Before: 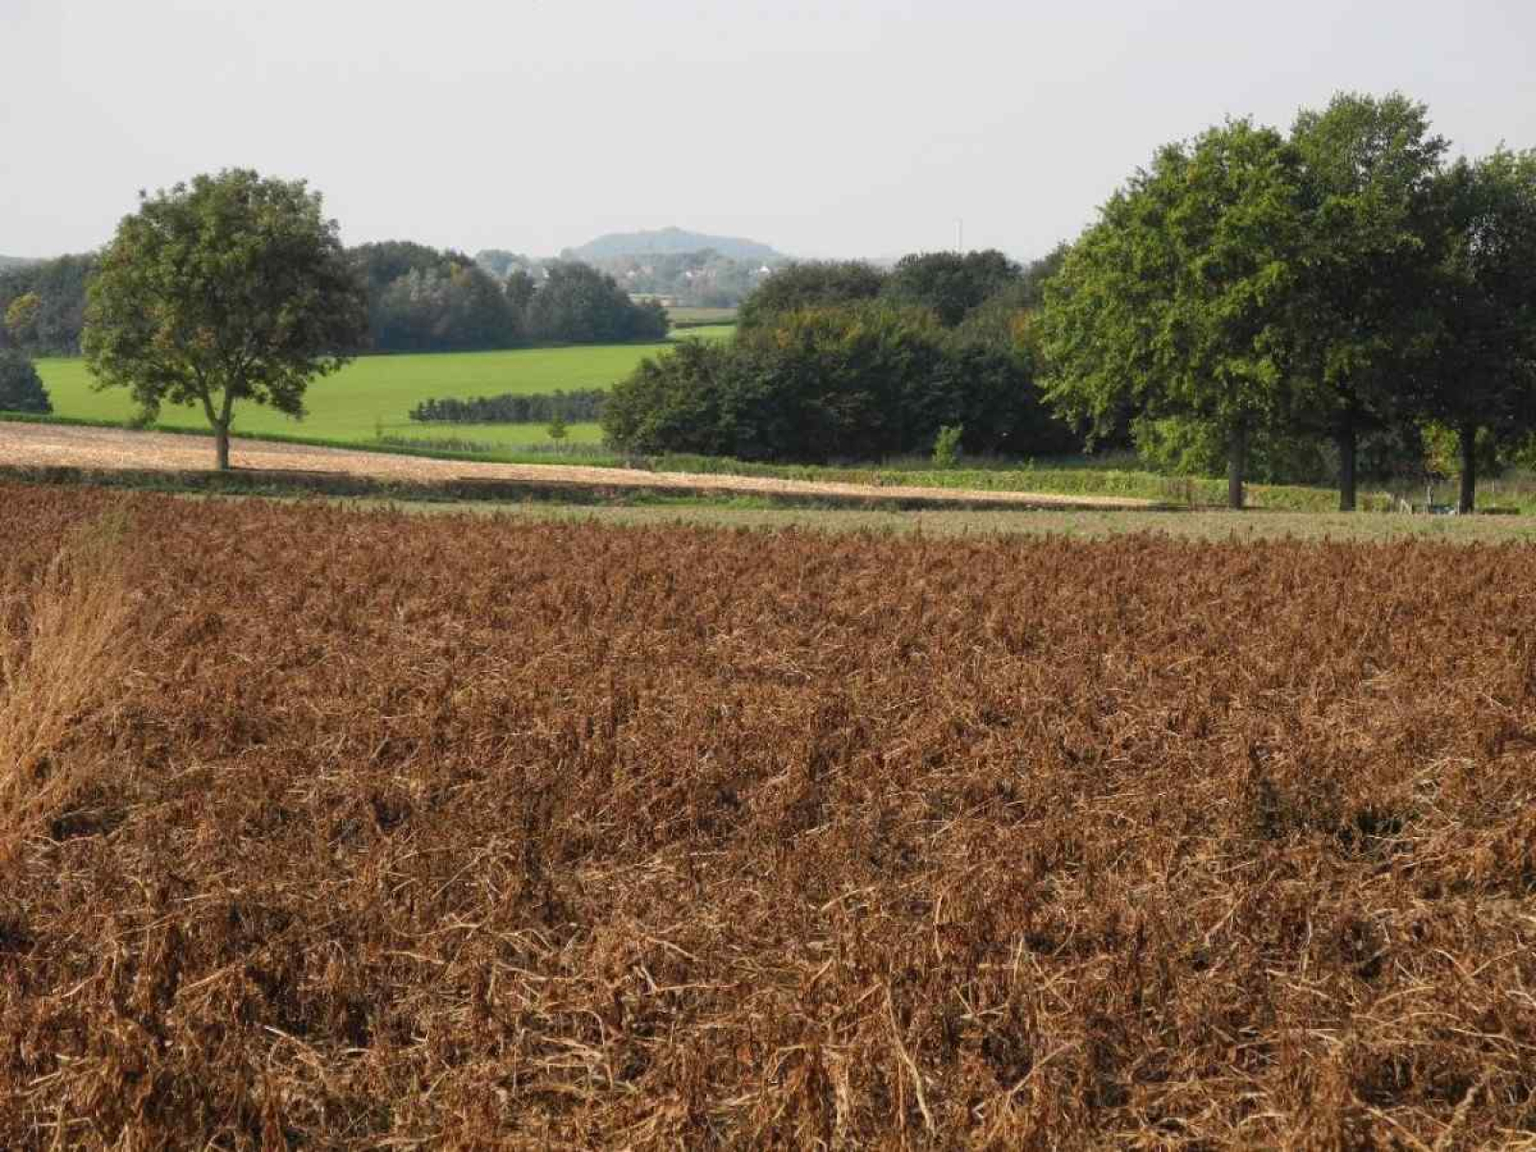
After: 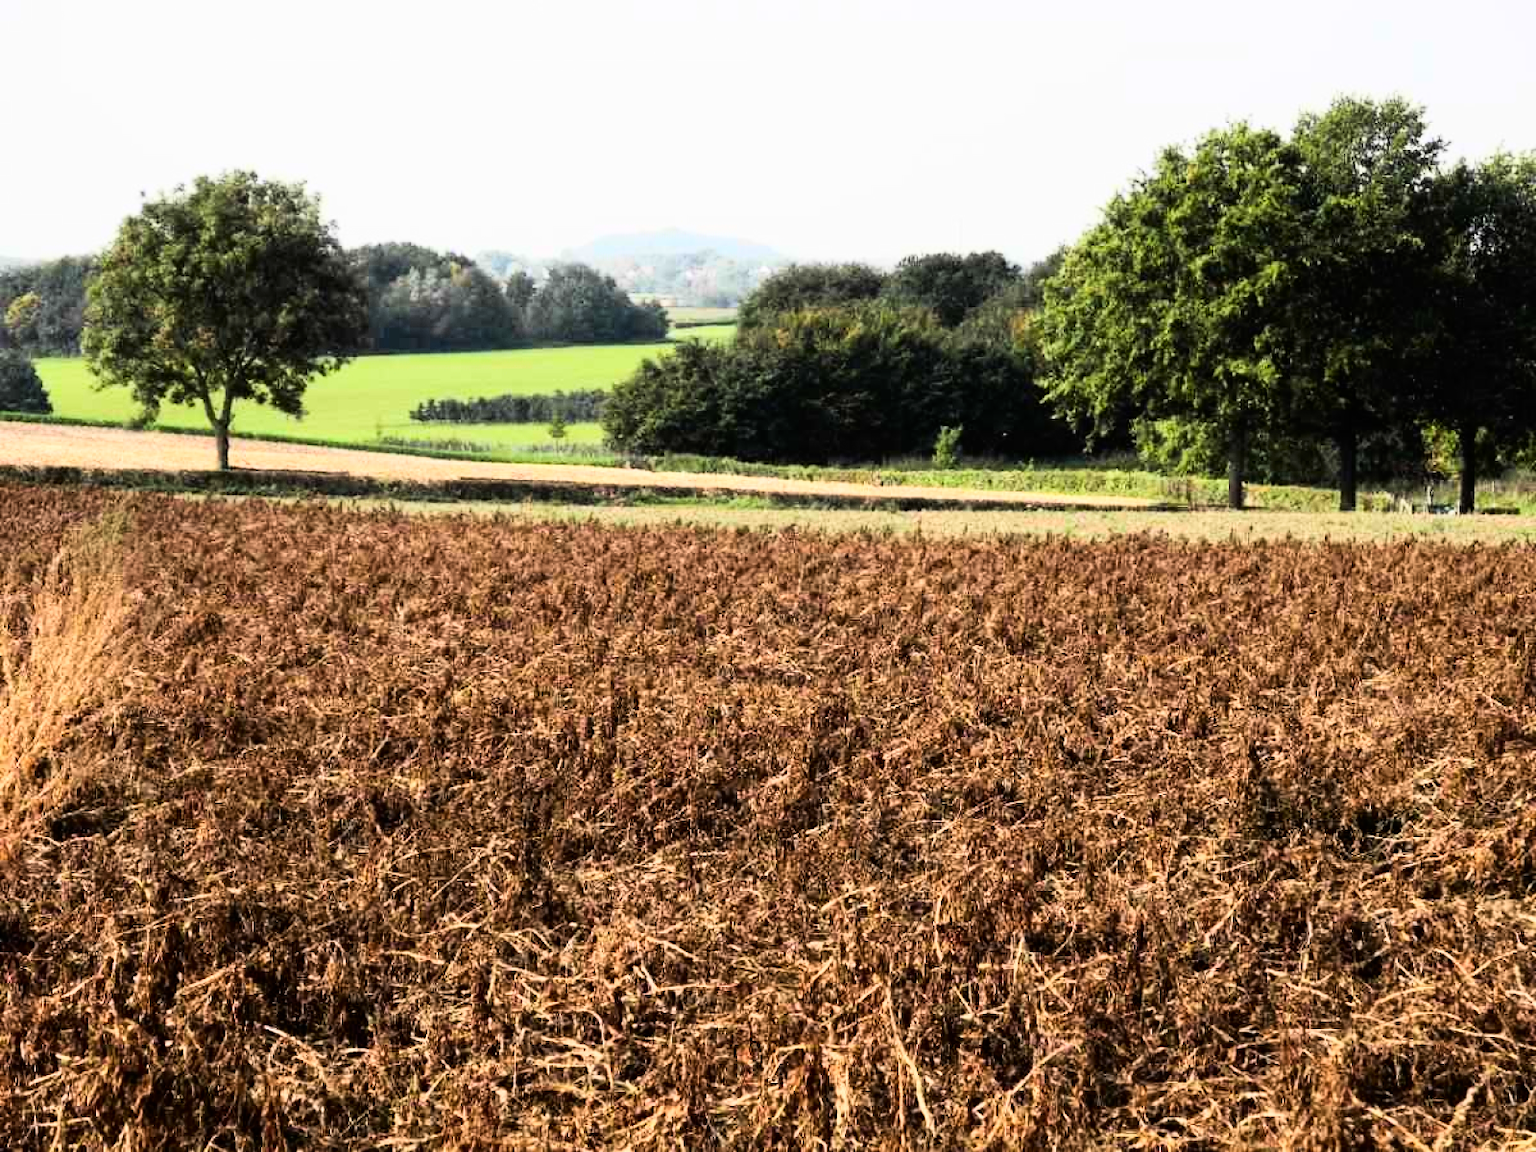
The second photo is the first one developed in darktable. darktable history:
rgb curve: curves: ch0 [(0, 0) (0.21, 0.15) (0.24, 0.21) (0.5, 0.75) (0.75, 0.96) (0.89, 0.99) (1, 1)]; ch1 [(0, 0.02) (0.21, 0.13) (0.25, 0.2) (0.5, 0.67) (0.75, 0.9) (0.89, 0.97) (1, 1)]; ch2 [(0, 0.02) (0.21, 0.13) (0.25, 0.2) (0.5, 0.67) (0.75, 0.9) (0.89, 0.97) (1, 1)], compensate middle gray true
contrast brightness saturation: brightness -0.09
